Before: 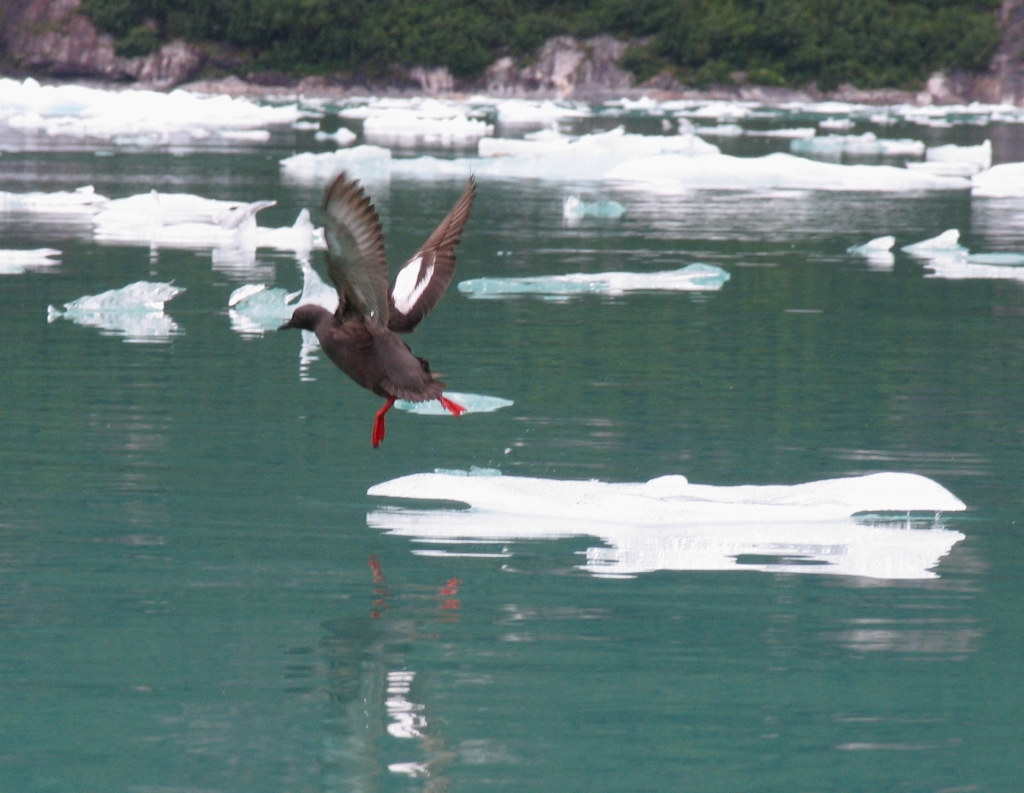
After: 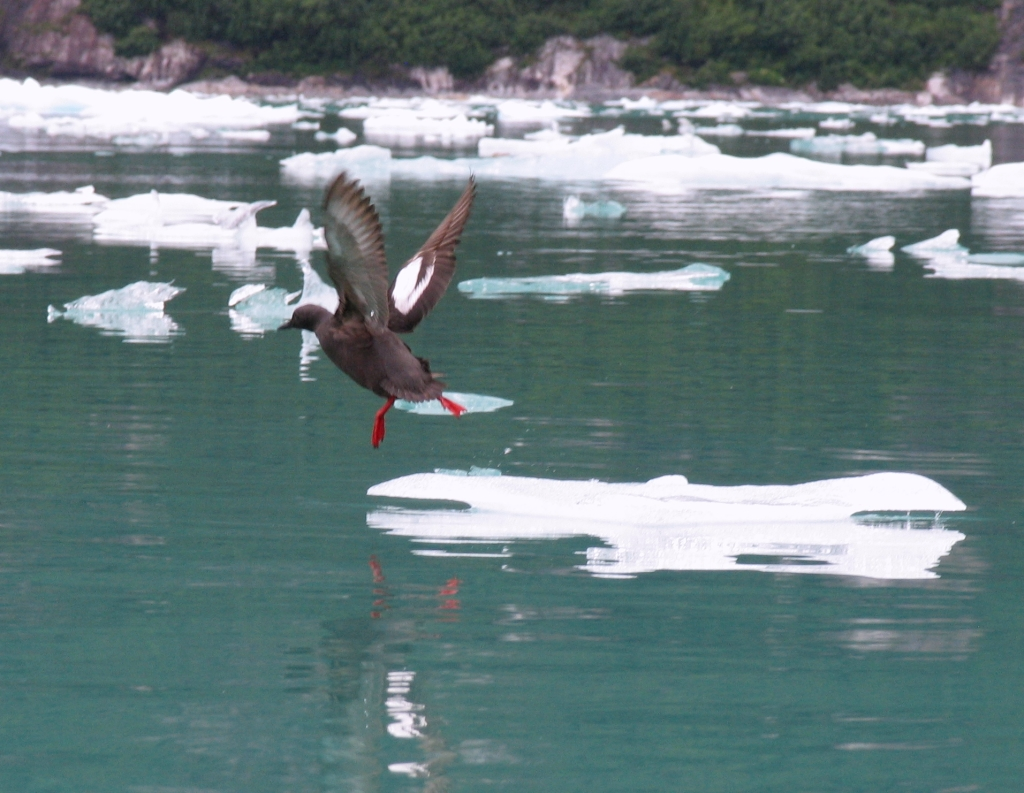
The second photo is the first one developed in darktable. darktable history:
shadows and highlights: low approximation 0.01, soften with gaussian
white balance: red 1.009, blue 1.027
